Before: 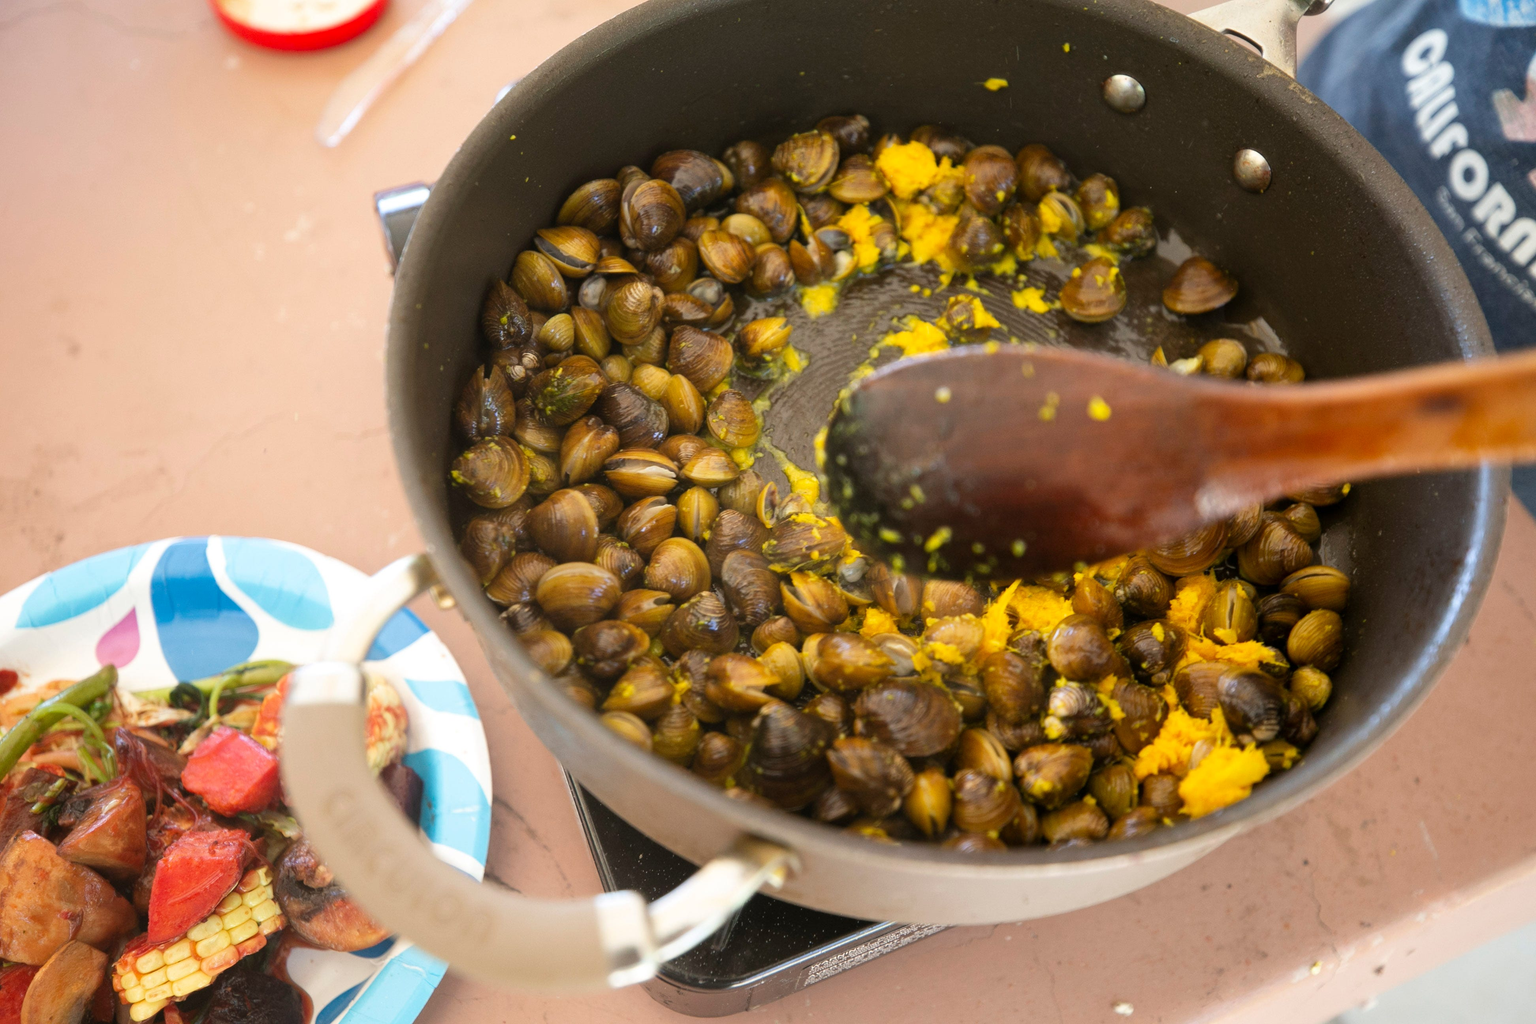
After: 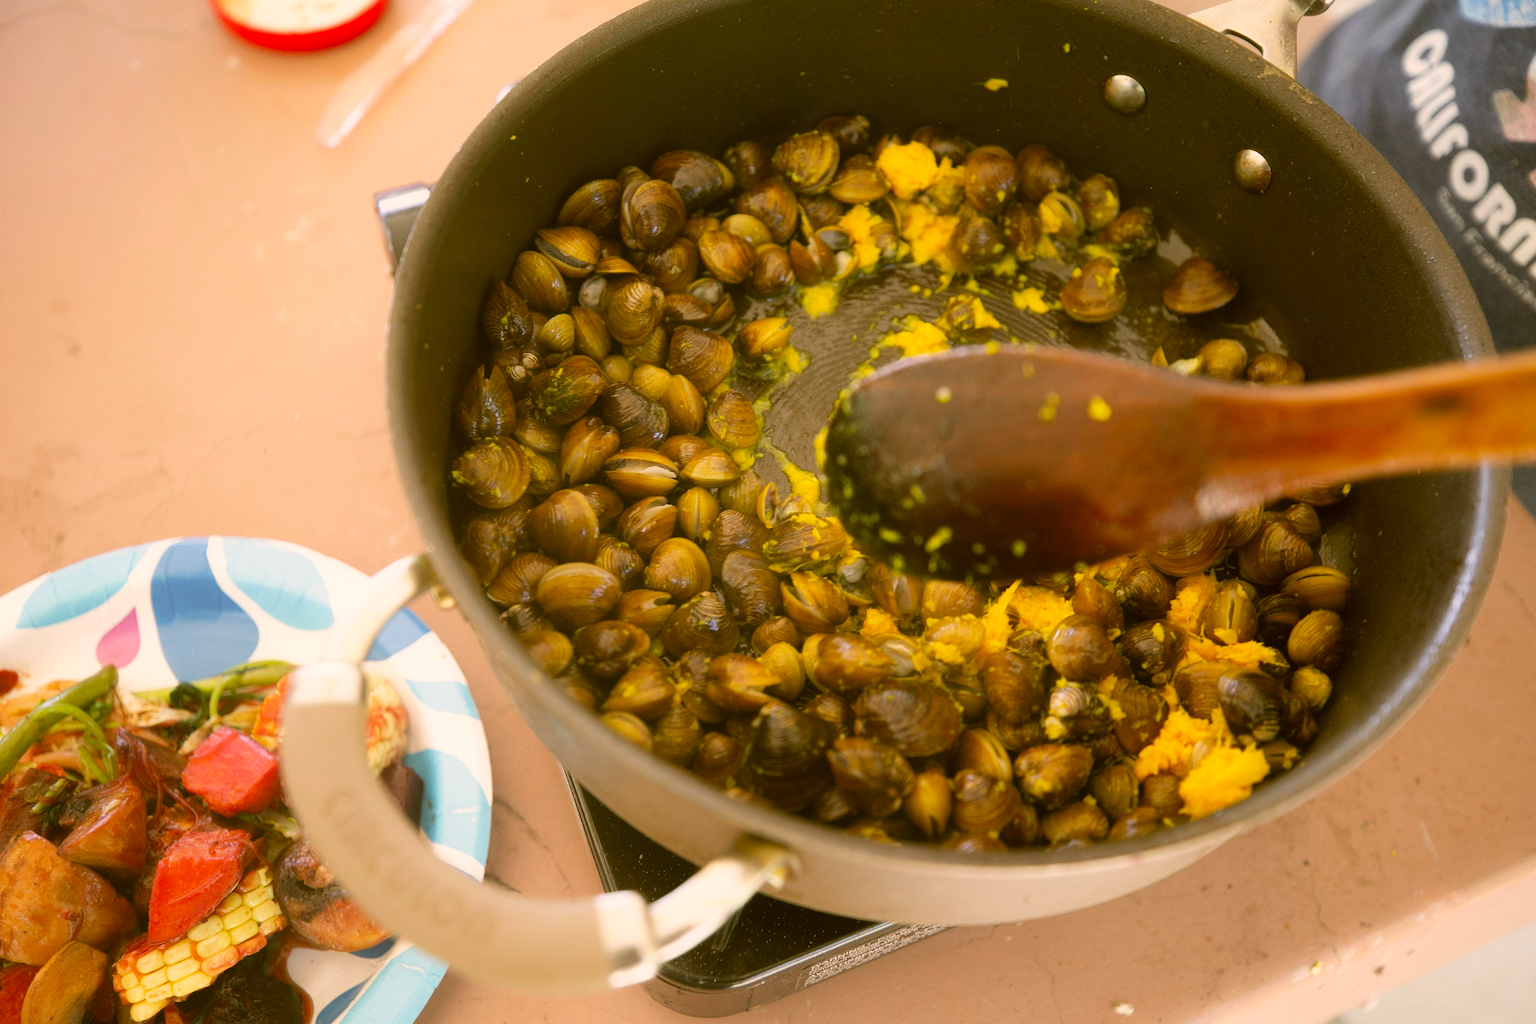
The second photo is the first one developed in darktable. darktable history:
color correction: highlights a* 8.98, highlights b* 15.09, shadows a* -0.49, shadows b* 26.52
white balance: red 0.974, blue 1.044
contrast equalizer: y [[0.5, 0.488, 0.462, 0.461, 0.491, 0.5], [0.5 ×6], [0.5 ×6], [0 ×6], [0 ×6]]
